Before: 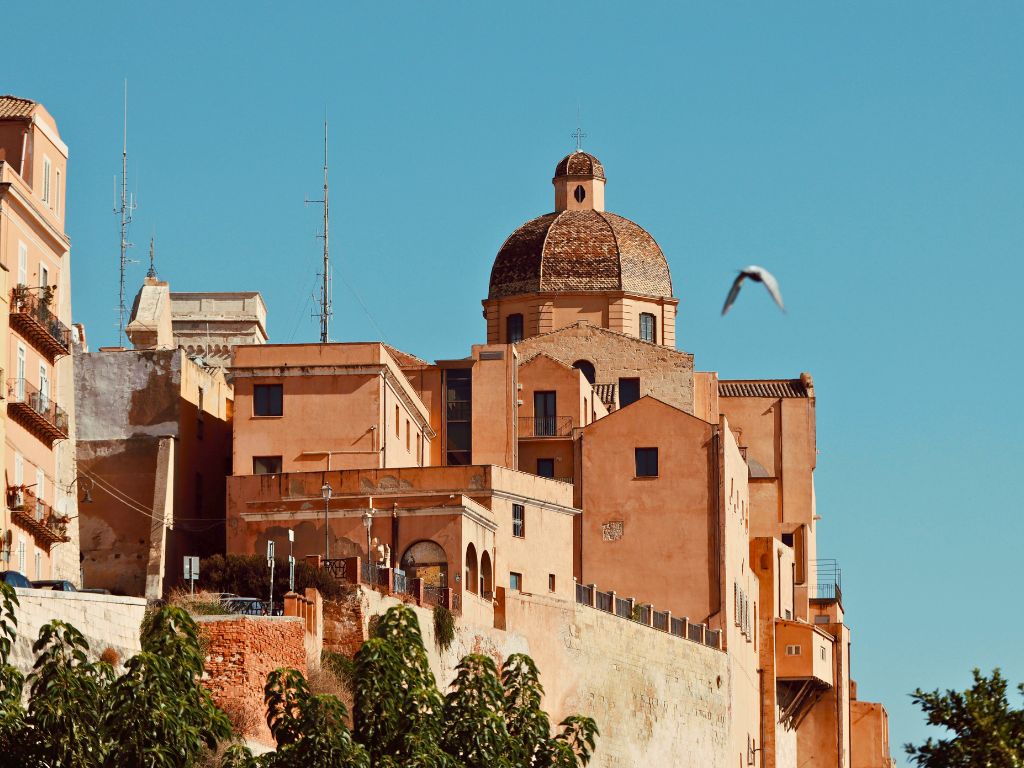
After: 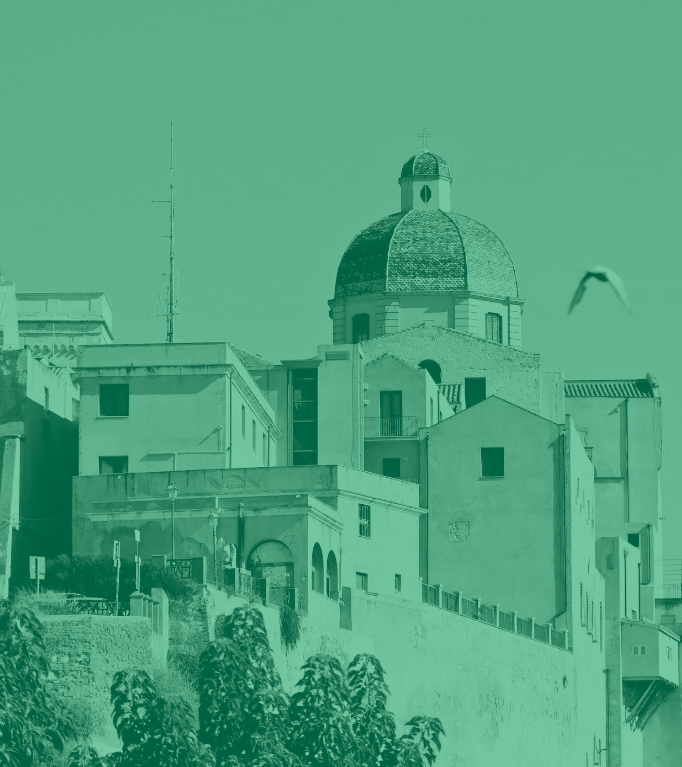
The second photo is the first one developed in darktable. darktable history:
crop and rotate: left 15.055%, right 18.278%
filmic rgb: black relative exposure -6.98 EV, white relative exposure 5.63 EV, hardness 2.86
colorize: hue 147.6°, saturation 65%, lightness 21.64%
